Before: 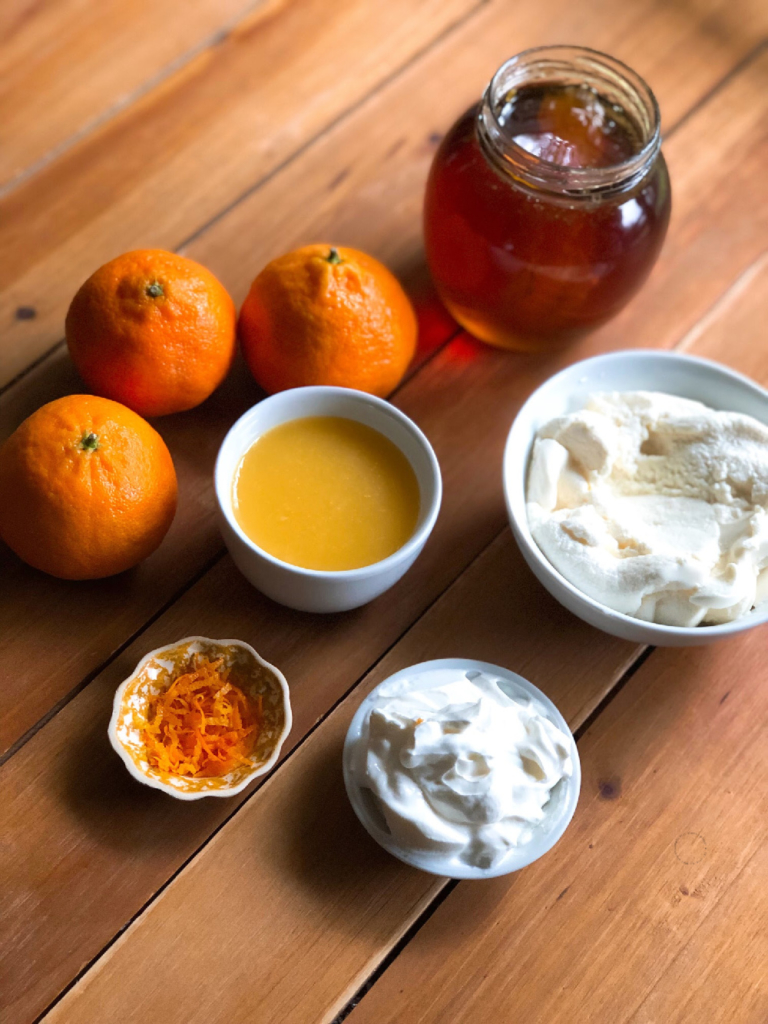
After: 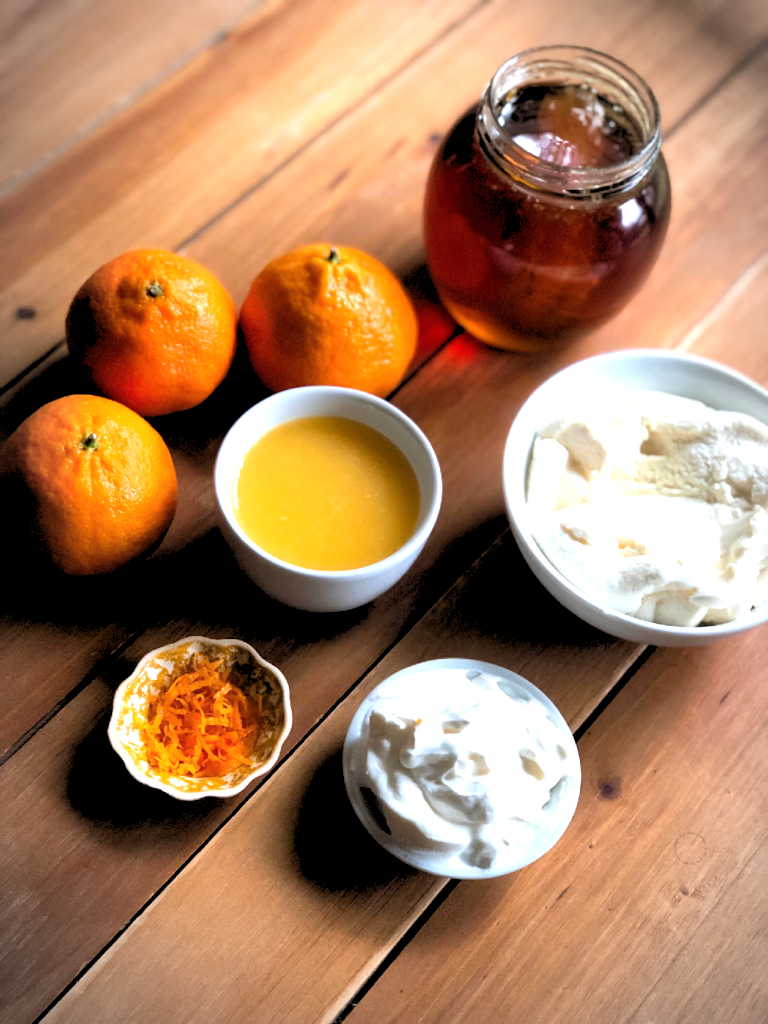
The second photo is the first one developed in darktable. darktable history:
rgb levels: levels [[0.029, 0.461, 0.922], [0, 0.5, 1], [0, 0.5, 1]]
vignetting: automatic ratio true
exposure: black level correction 0, exposure 0.5 EV, compensate highlight preservation false
